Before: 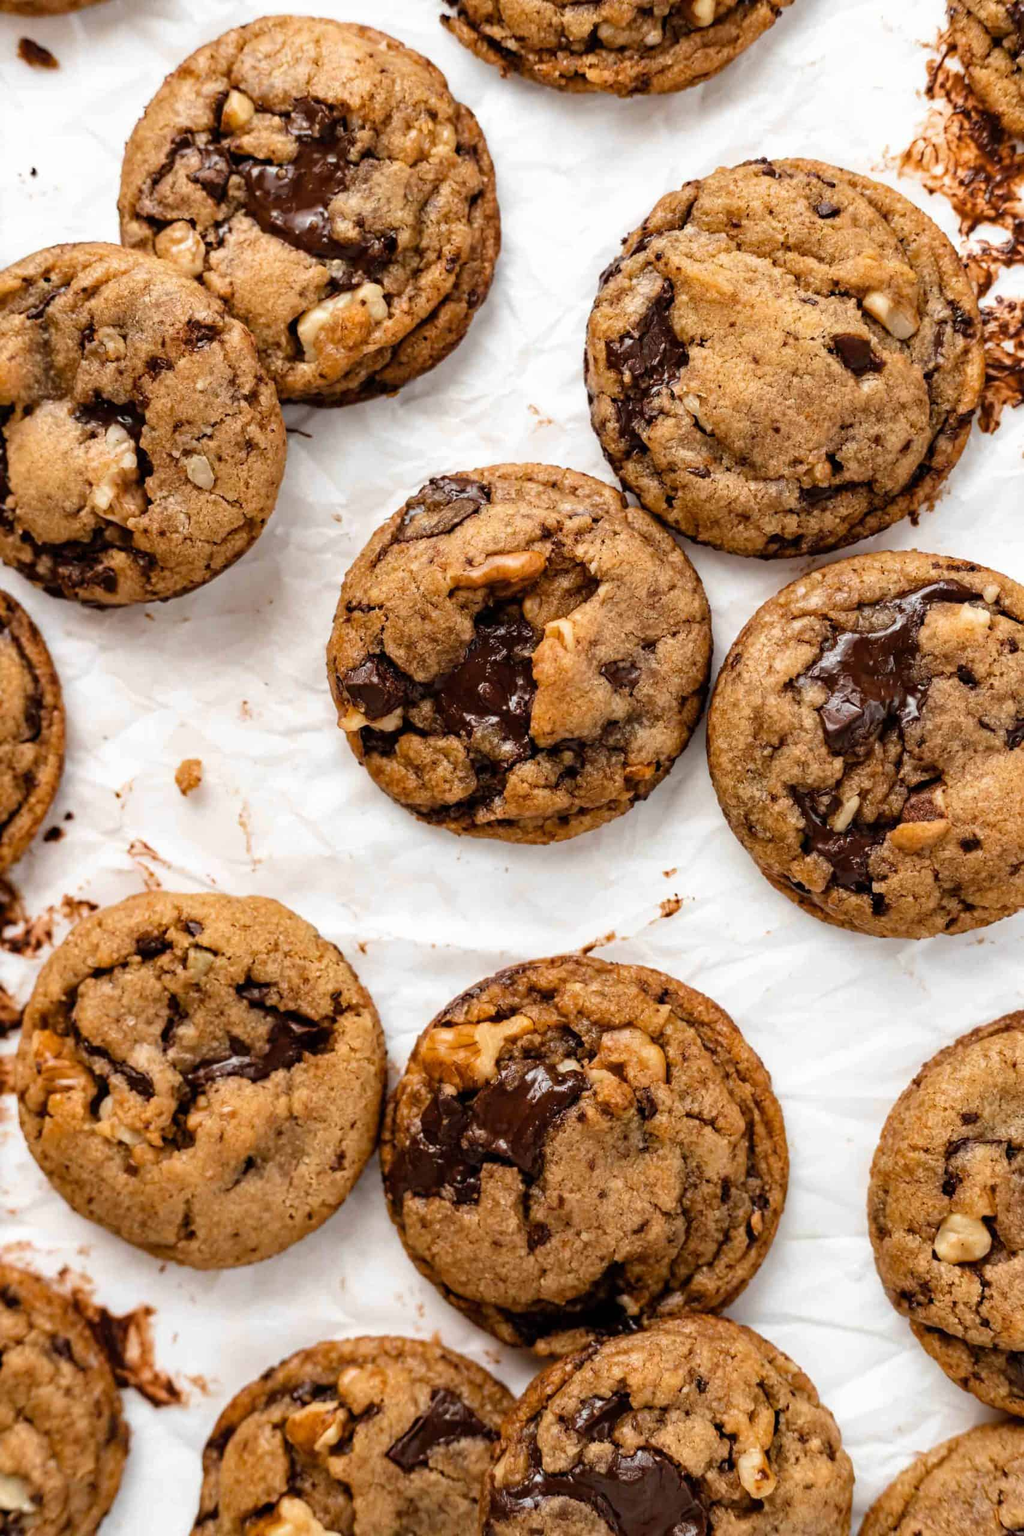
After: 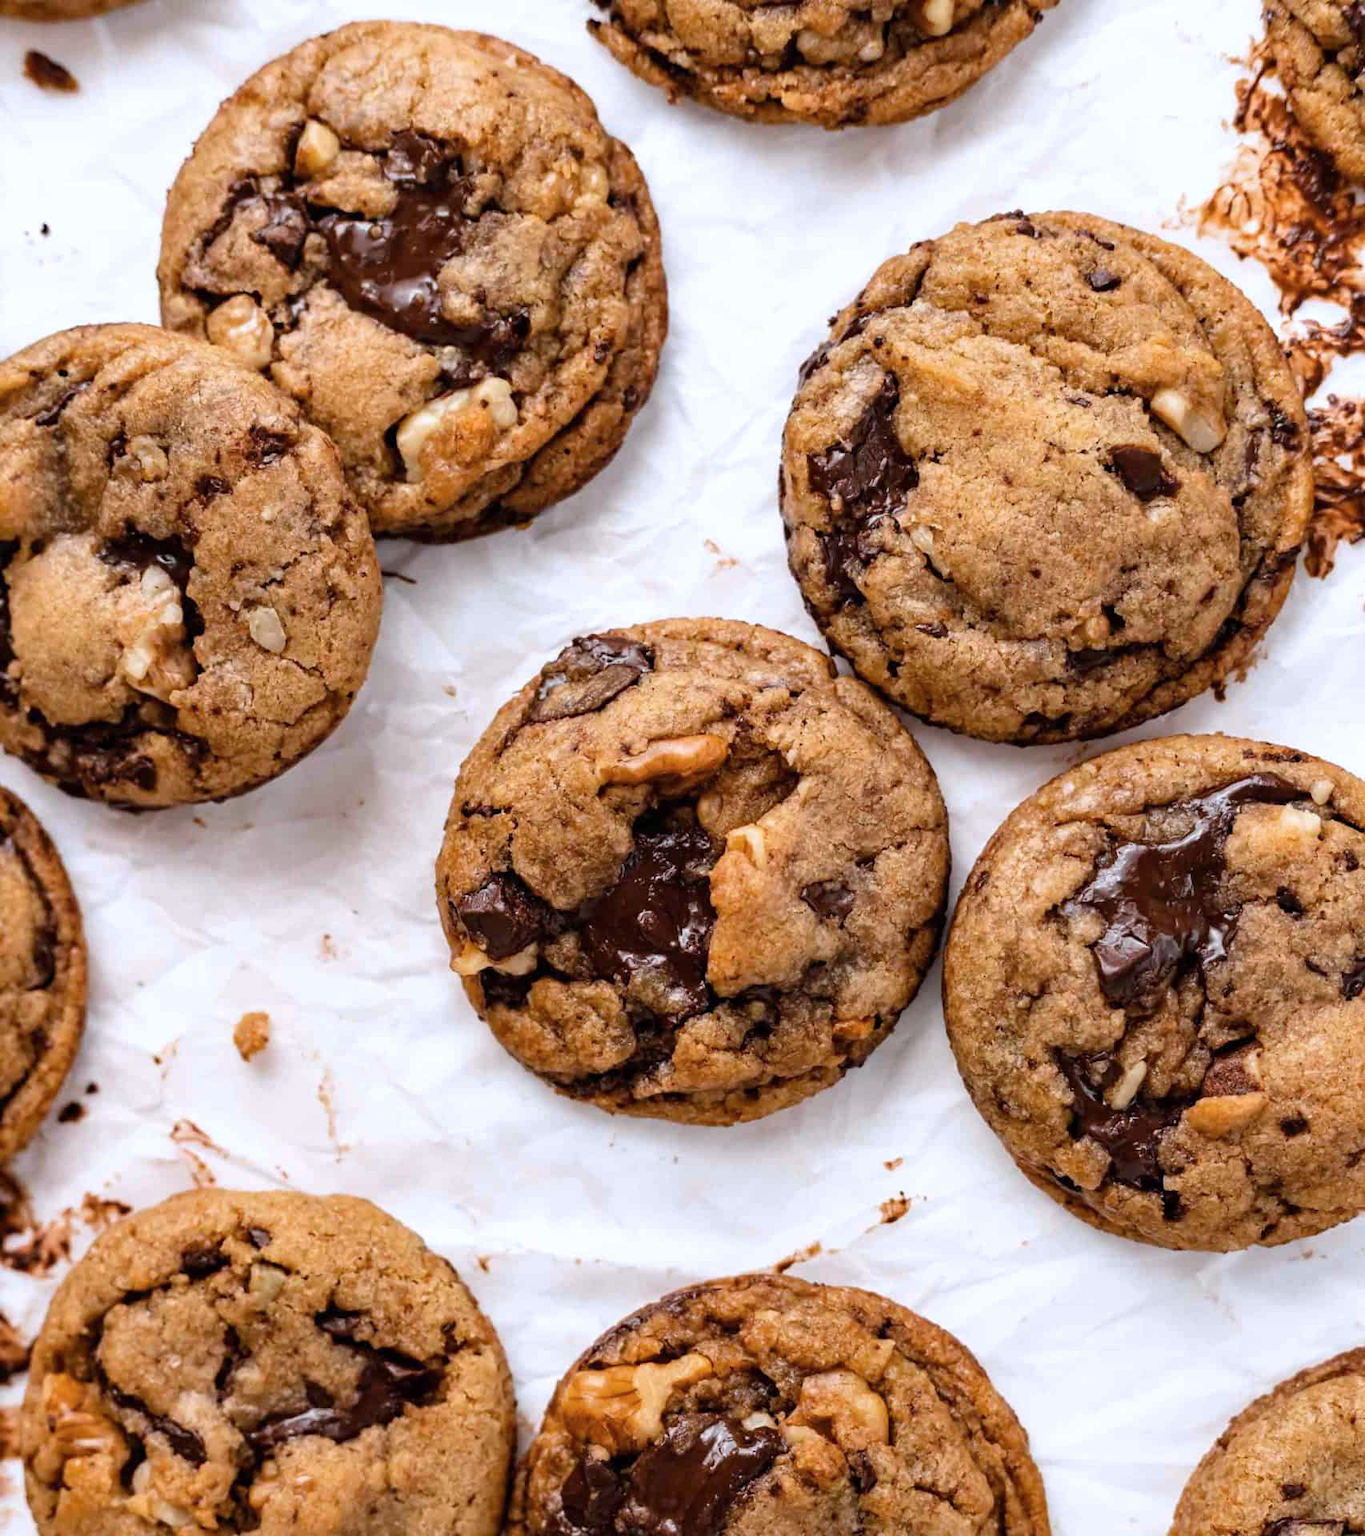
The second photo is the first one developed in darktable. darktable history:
crop: bottom 24.967%
color calibration: illuminant as shot in camera, x 0.358, y 0.373, temperature 4628.91 K
